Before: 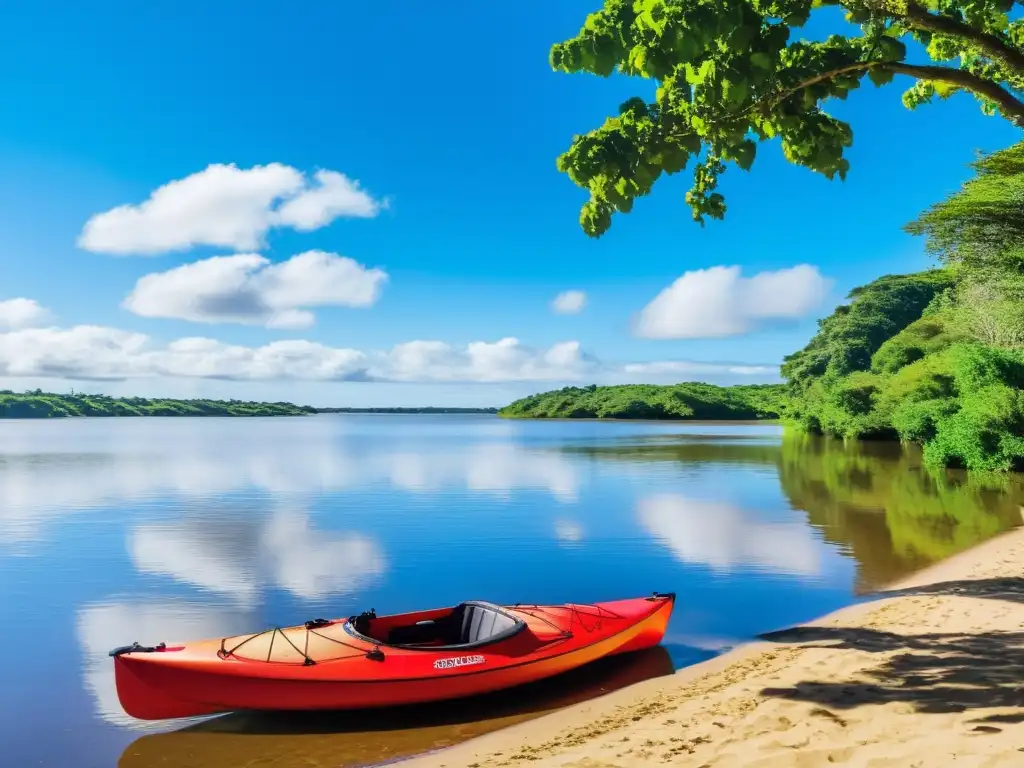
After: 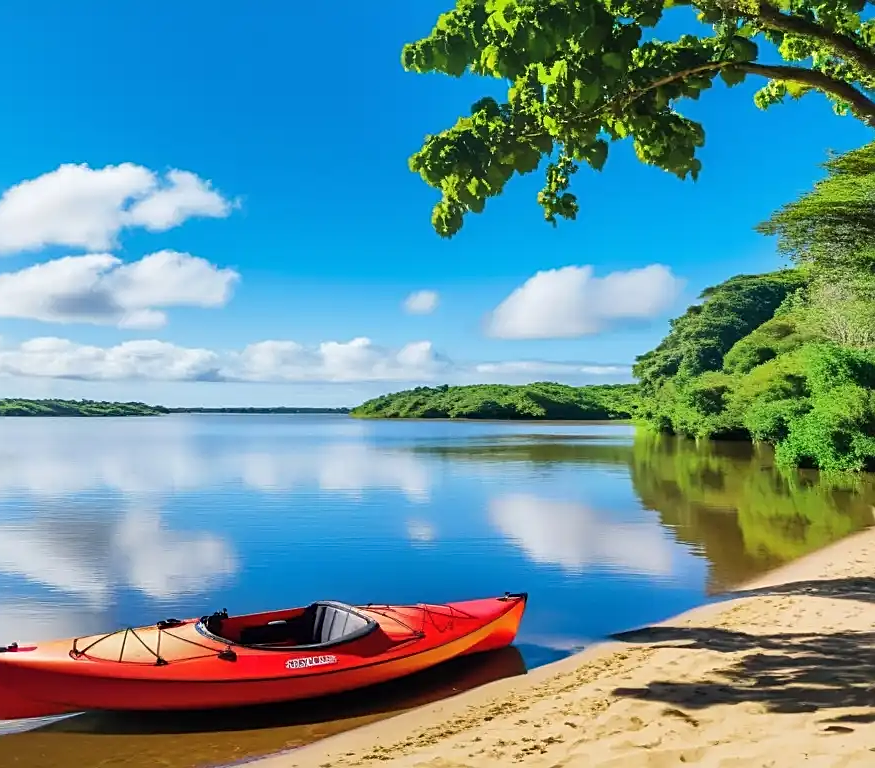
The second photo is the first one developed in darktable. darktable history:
crop and rotate: left 14.538%
sharpen: on, module defaults
